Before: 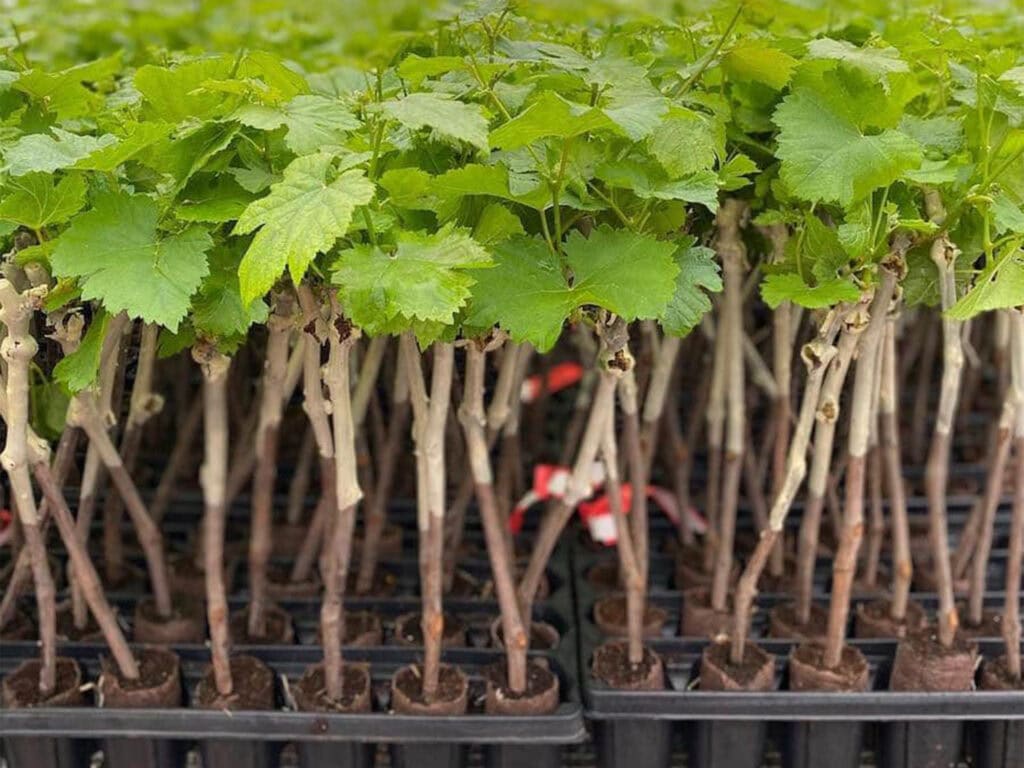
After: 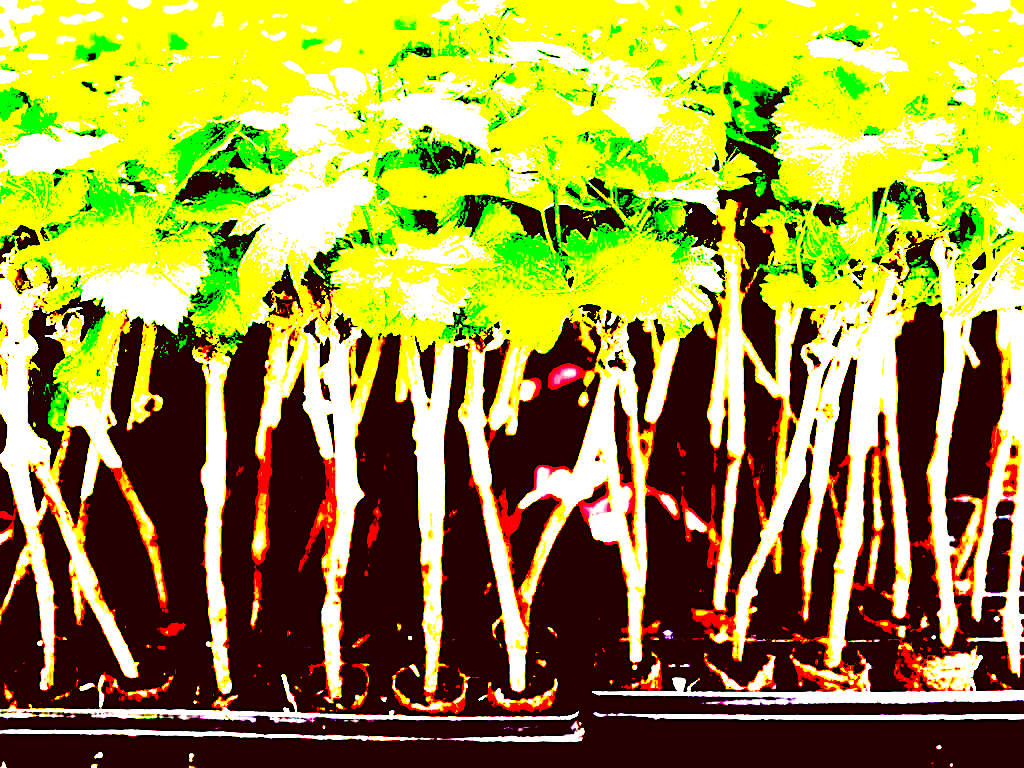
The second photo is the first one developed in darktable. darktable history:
color calibration: x 0.37, y 0.382, temperature 4313.32 K
exposure: black level correction 0.1, exposure 3 EV, compensate highlight preservation false
sharpen: on, module defaults
color correction: highlights a* 1.12, highlights b* 24.26, shadows a* 15.58, shadows b* 24.26
